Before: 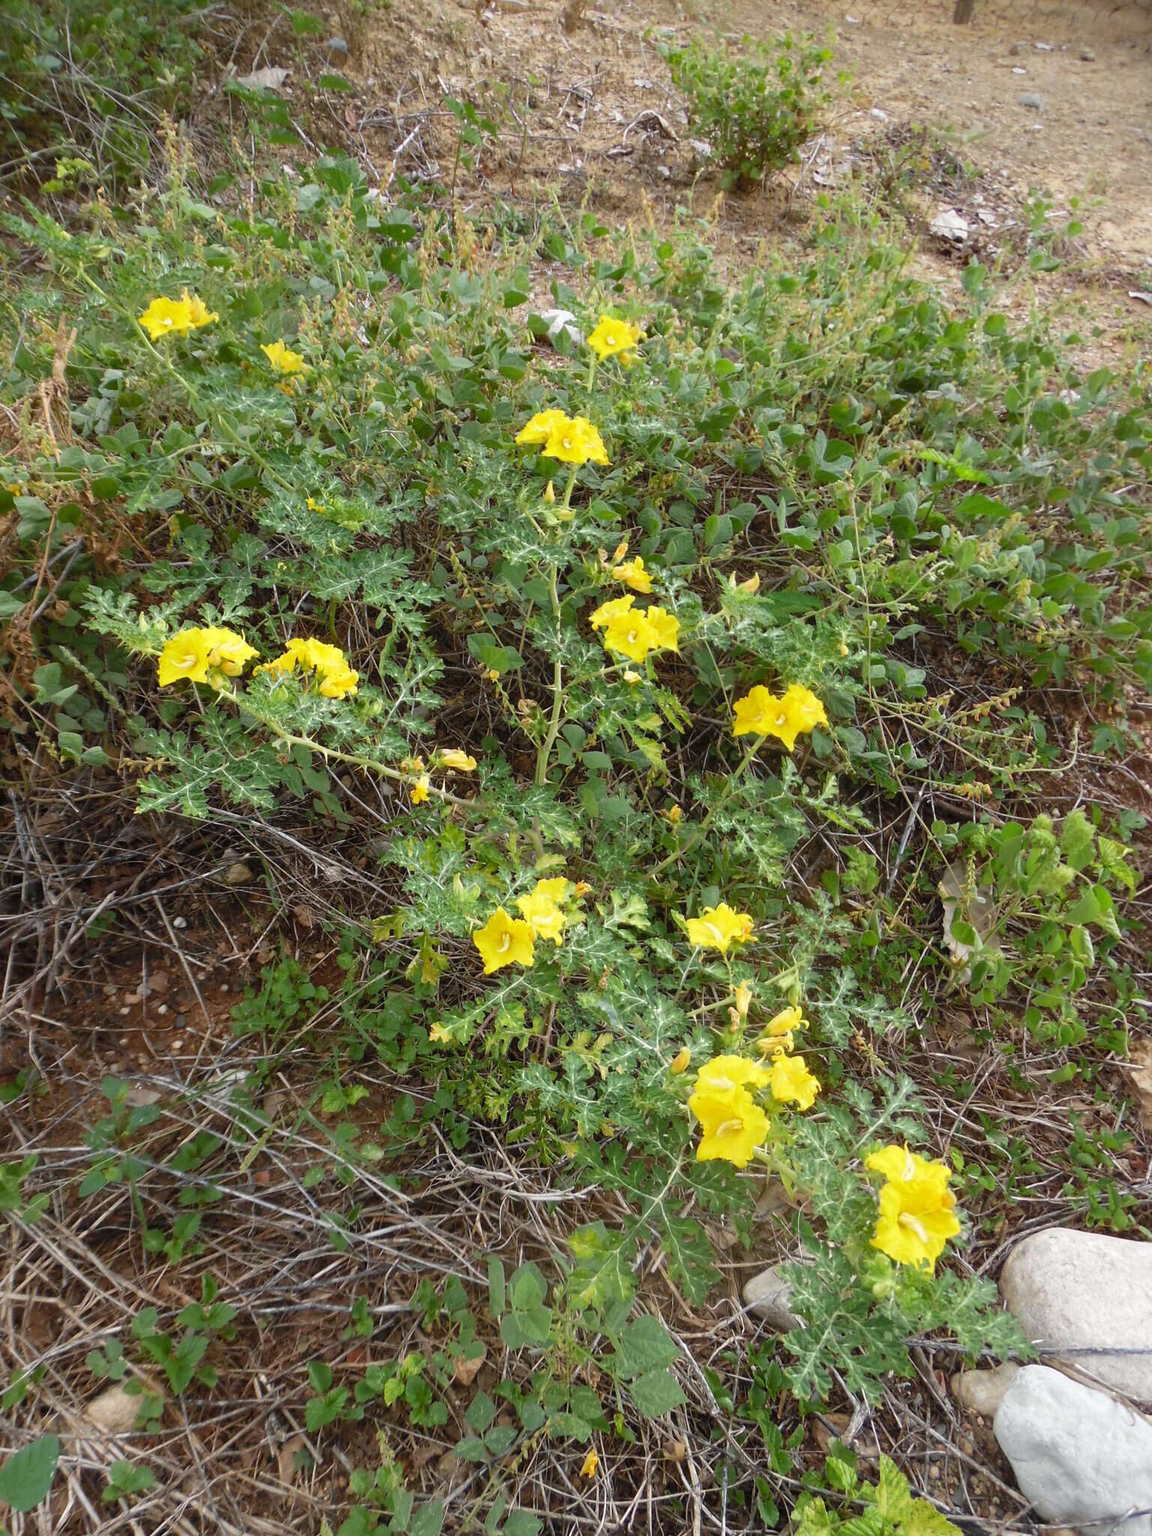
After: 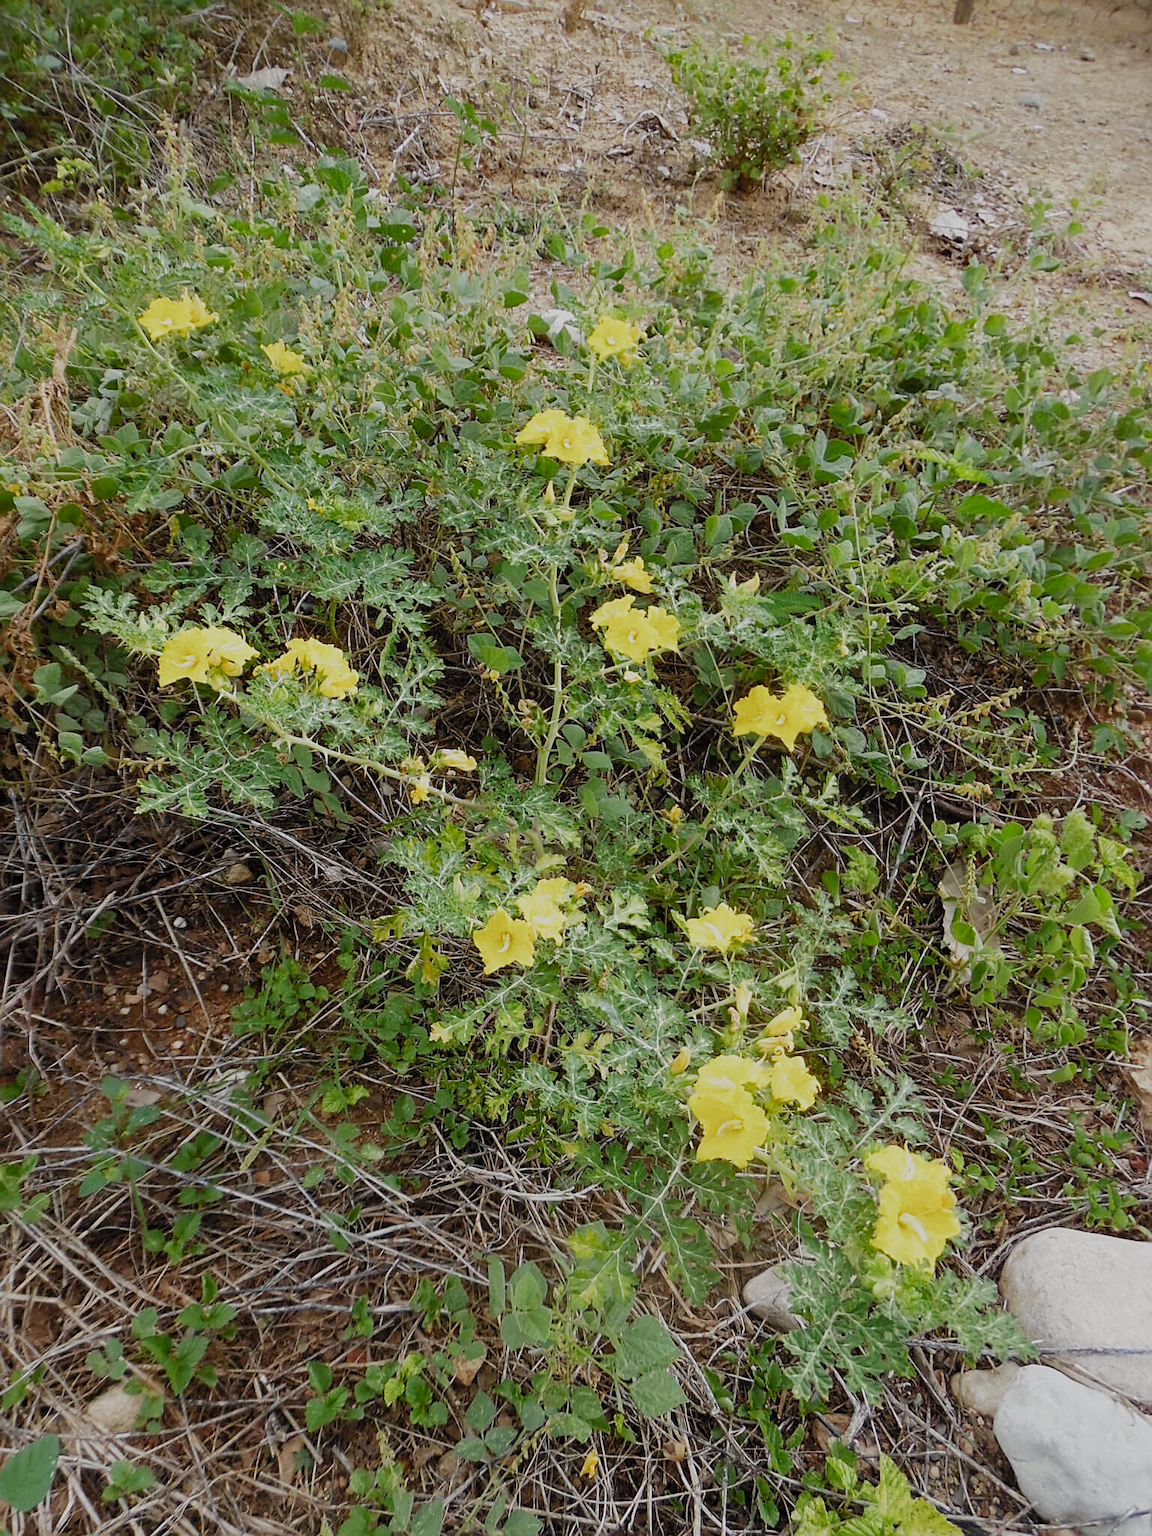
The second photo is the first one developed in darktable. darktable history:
sharpen: on, module defaults
filmic rgb: black relative exposure -7.65 EV, white relative exposure 4.56 EV, hardness 3.61, preserve chrominance no, color science v5 (2021), contrast in shadows safe, contrast in highlights safe
